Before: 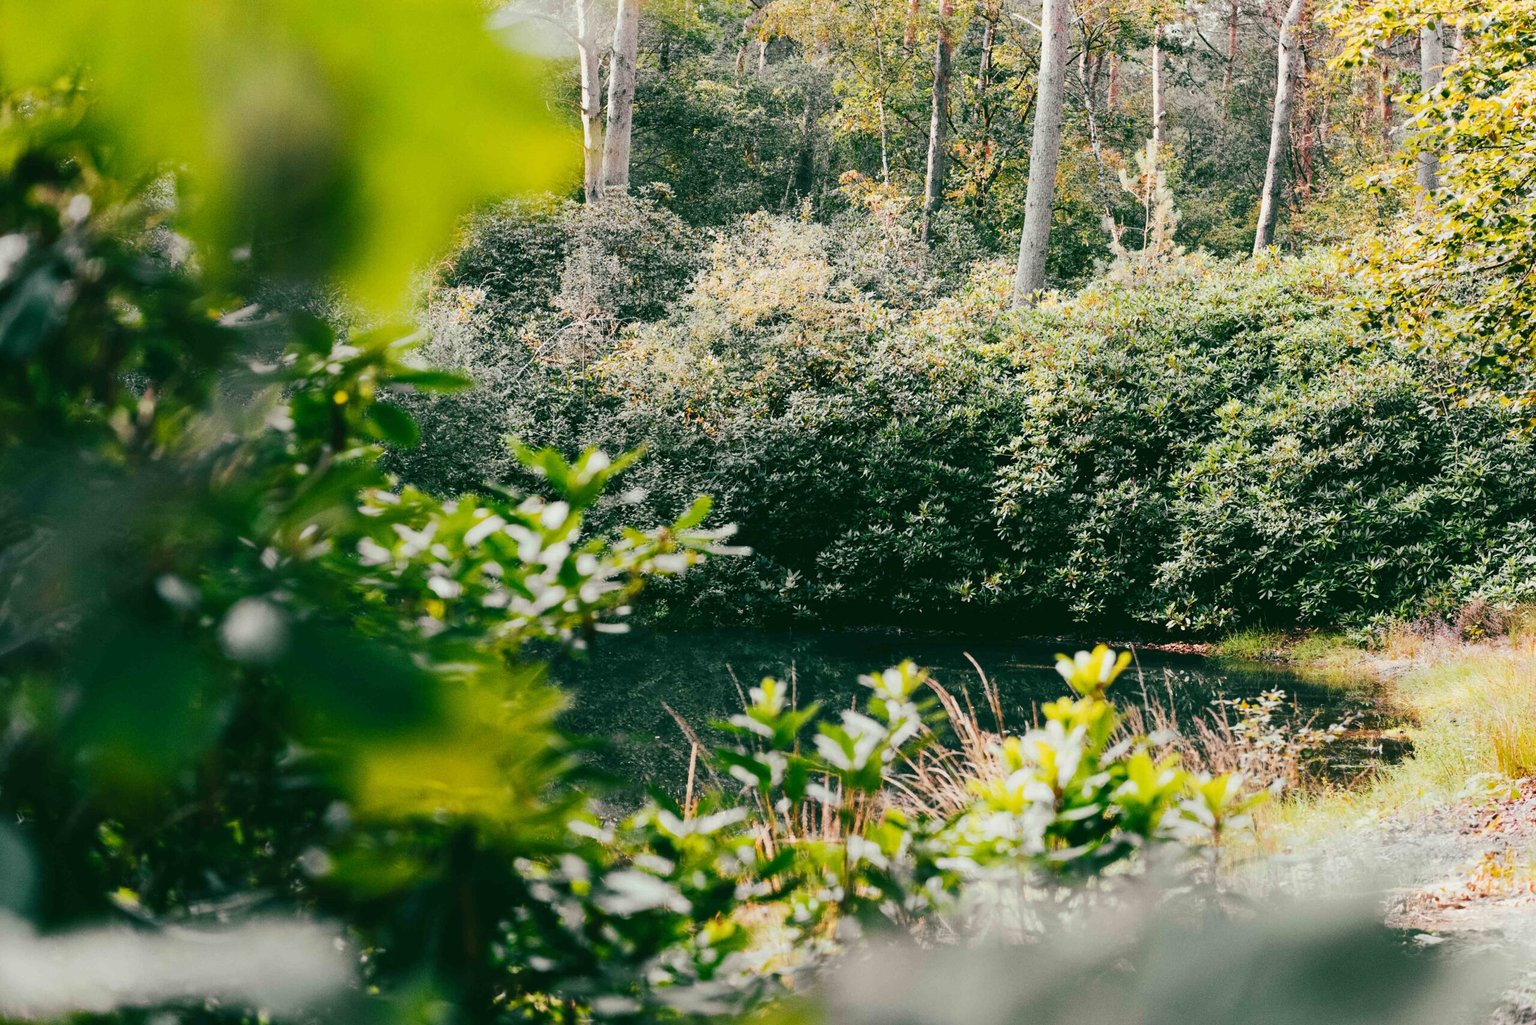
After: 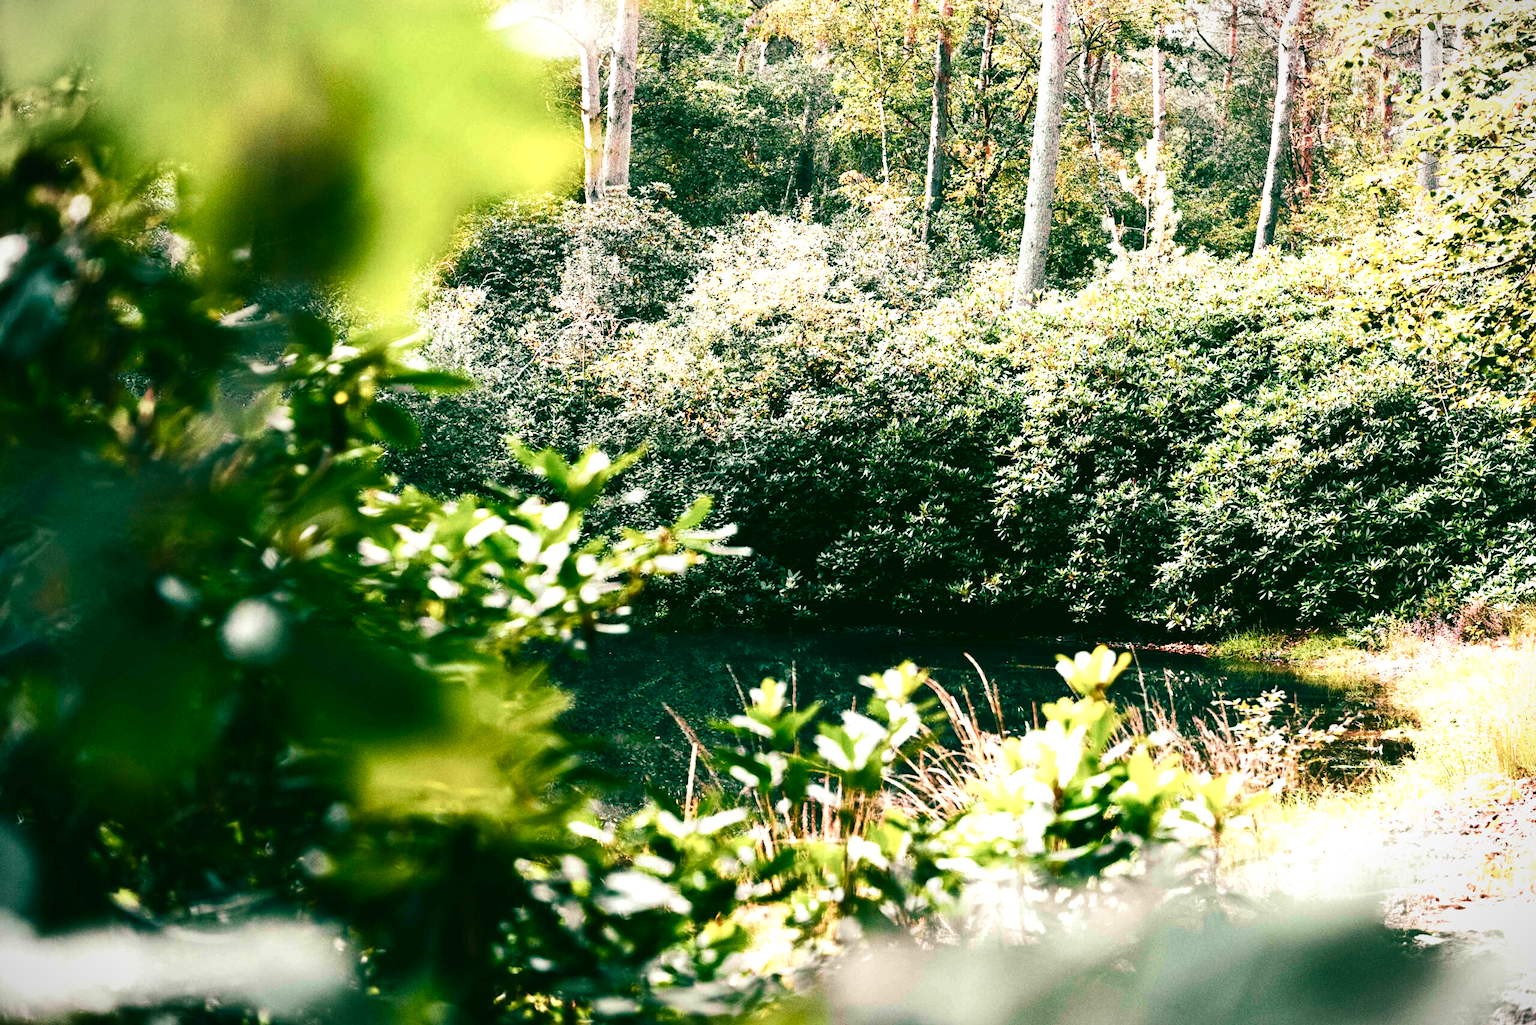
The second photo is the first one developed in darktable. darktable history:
vignetting: fall-off start 99.52%, width/height ratio 1.311
color balance rgb: shadows lift › hue 84.83°, perceptual saturation grading › global saturation 20%, perceptual saturation grading › highlights -49.43%, perceptual saturation grading › shadows 25.583%, perceptual brilliance grading › highlights 8.619%, perceptual brilliance grading › mid-tones 3.738%, perceptual brilliance grading › shadows 2.078%, global vibrance 15.113%
velvia: strength 55.65%
tone equalizer: -8 EV -0.774 EV, -7 EV -0.684 EV, -6 EV -0.609 EV, -5 EV -0.383 EV, -3 EV 0.4 EV, -2 EV 0.6 EV, -1 EV 0.699 EV, +0 EV 0.76 EV, edges refinement/feathering 500, mask exposure compensation -1.57 EV, preserve details no
